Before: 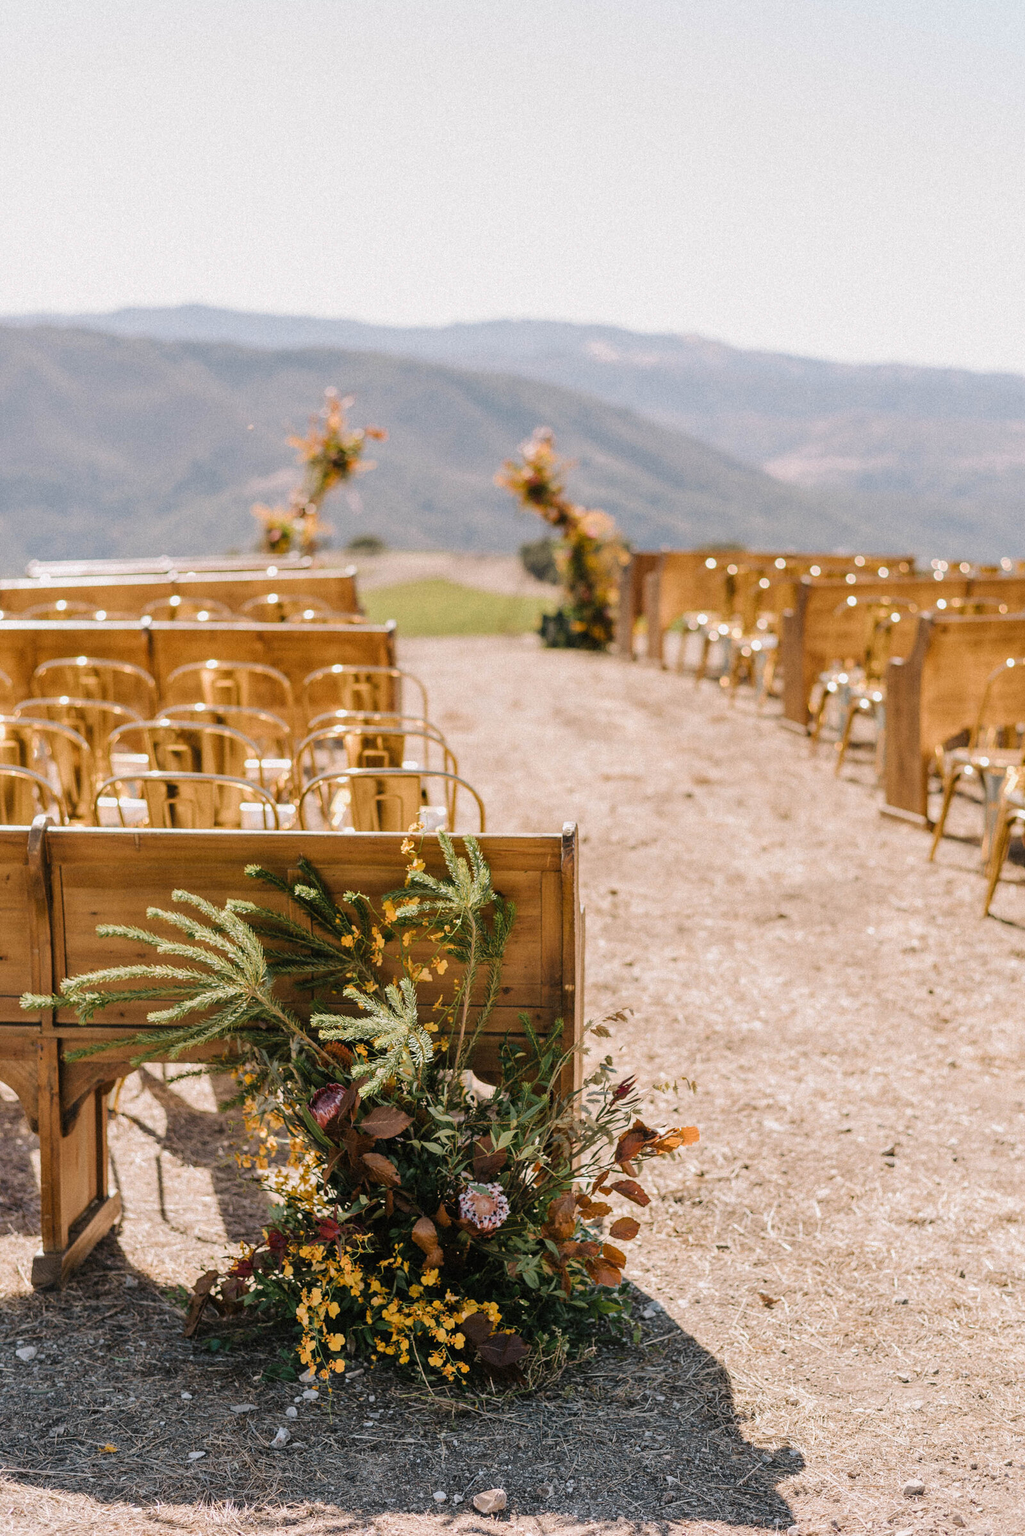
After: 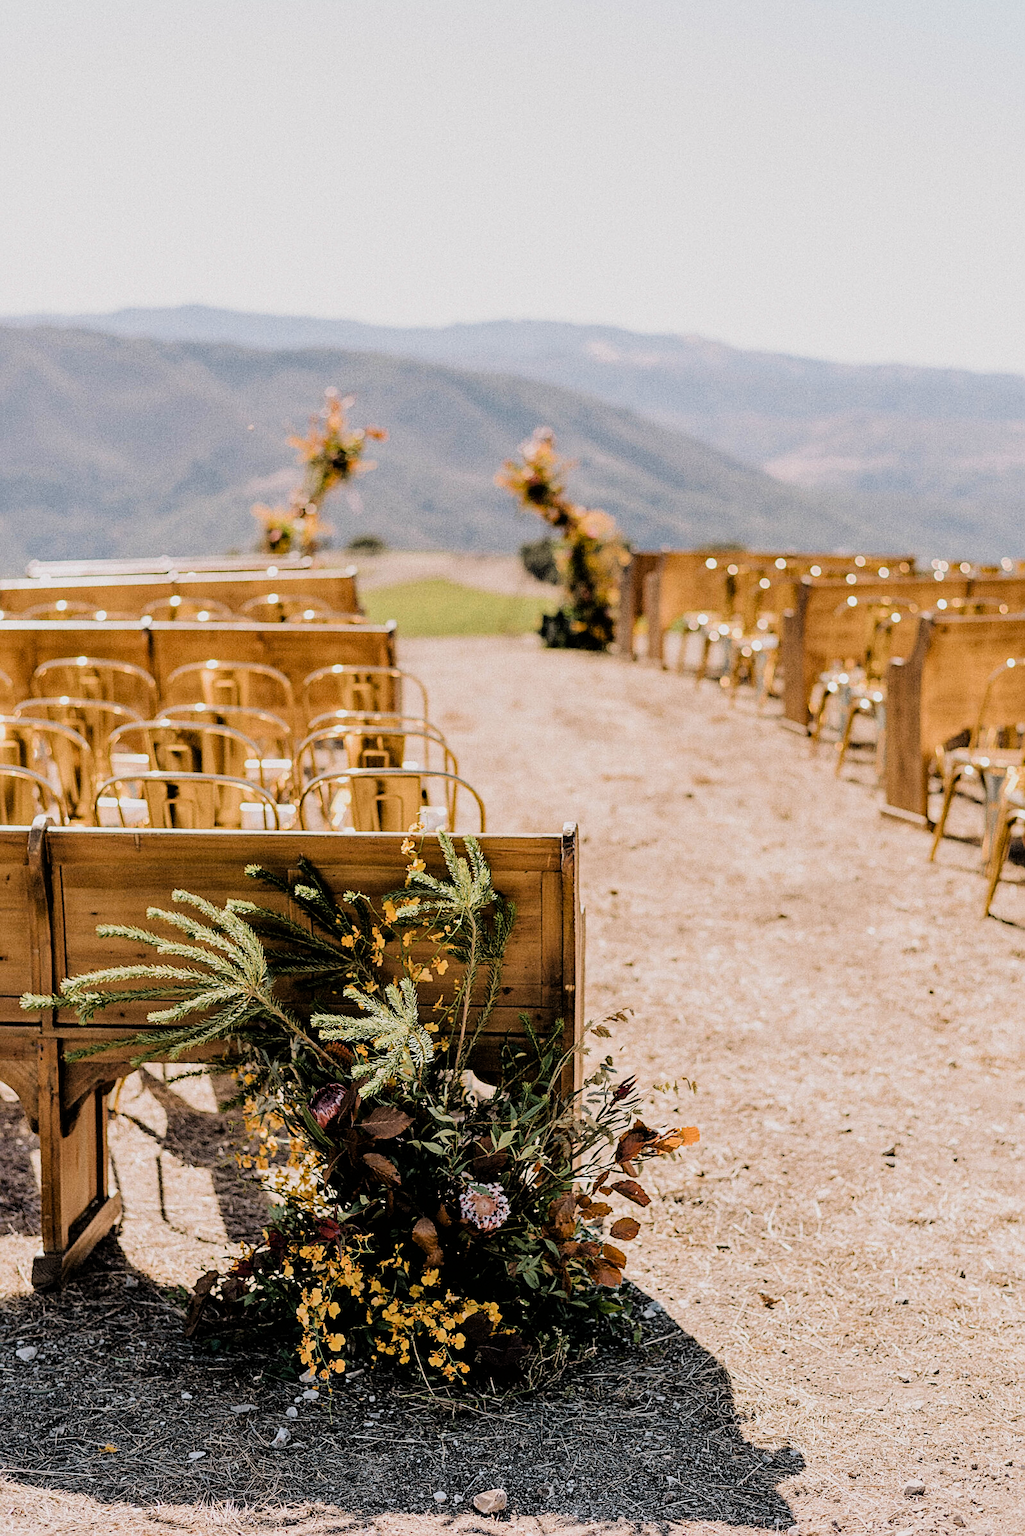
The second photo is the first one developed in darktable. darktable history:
filmic rgb: black relative exposure -5 EV, hardness 2.88, contrast 1.4
haze removal: compatibility mode true, adaptive false
sharpen: on, module defaults
